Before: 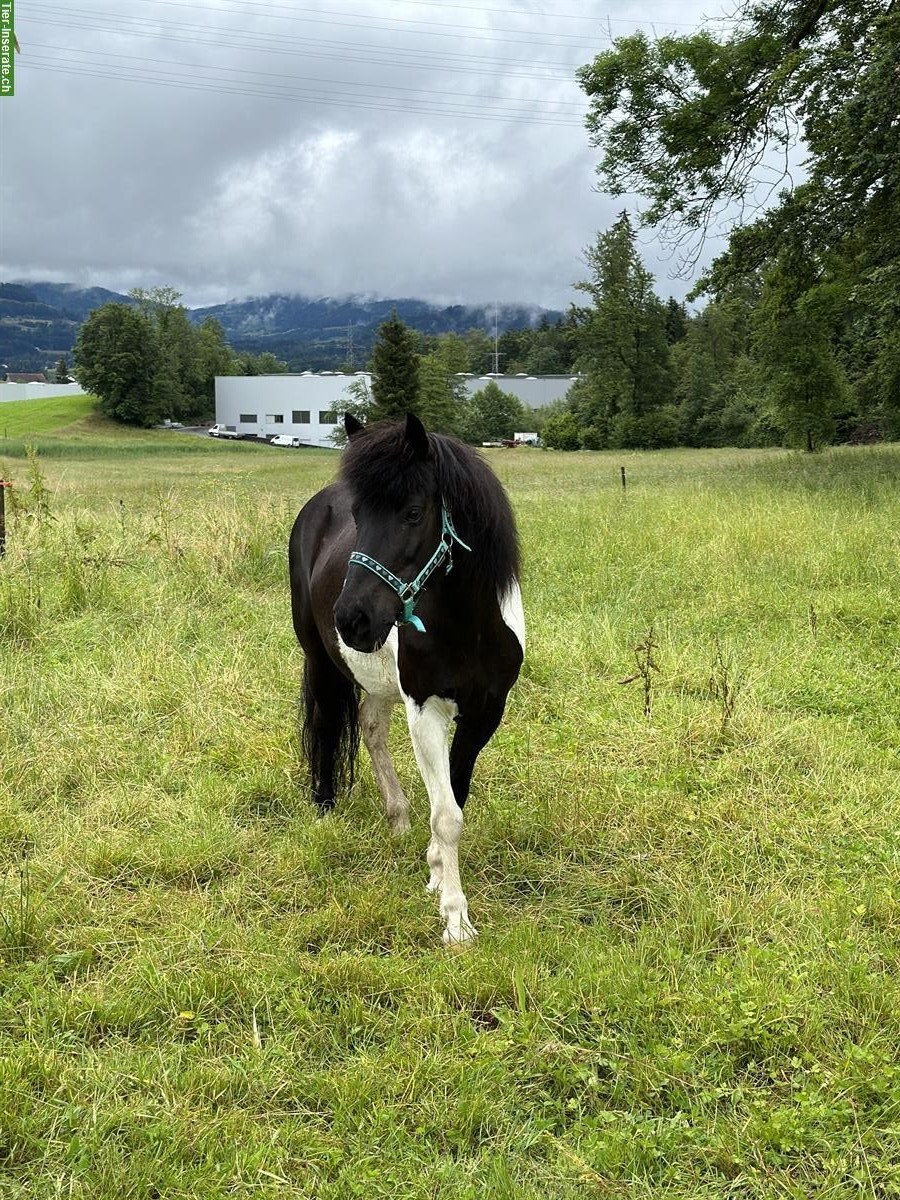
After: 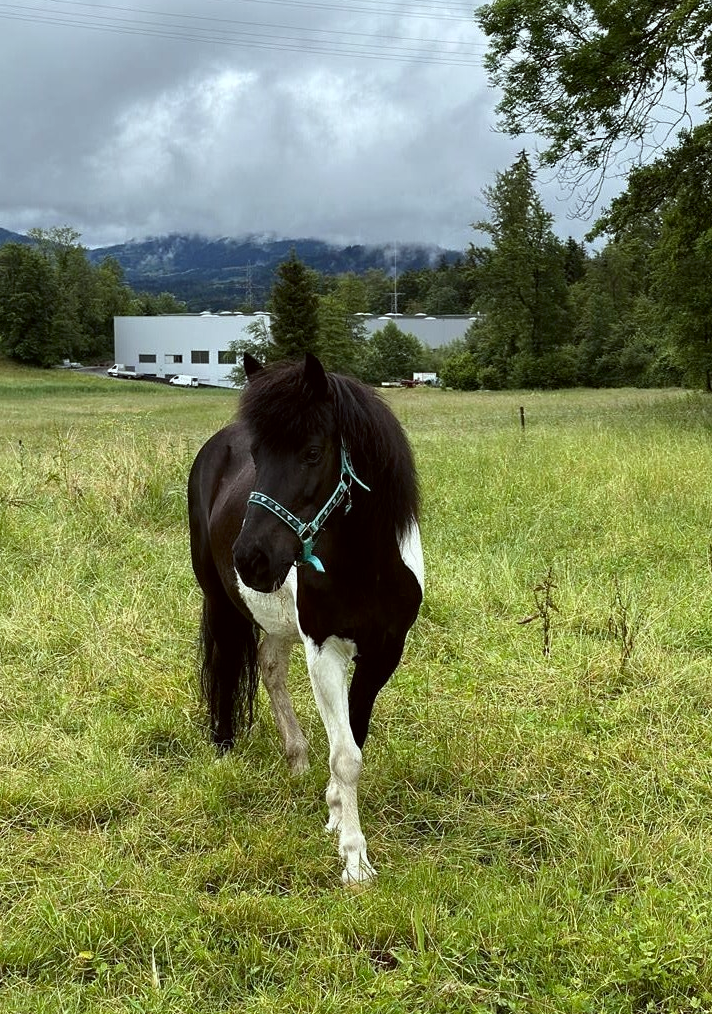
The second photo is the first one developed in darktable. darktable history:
contrast brightness saturation: brightness -0.09
crop: left 11.227%, top 5.069%, right 9.589%, bottom 10.41%
color correction: highlights a* -2.87, highlights b* -2.88, shadows a* 2.51, shadows b* 2.98
